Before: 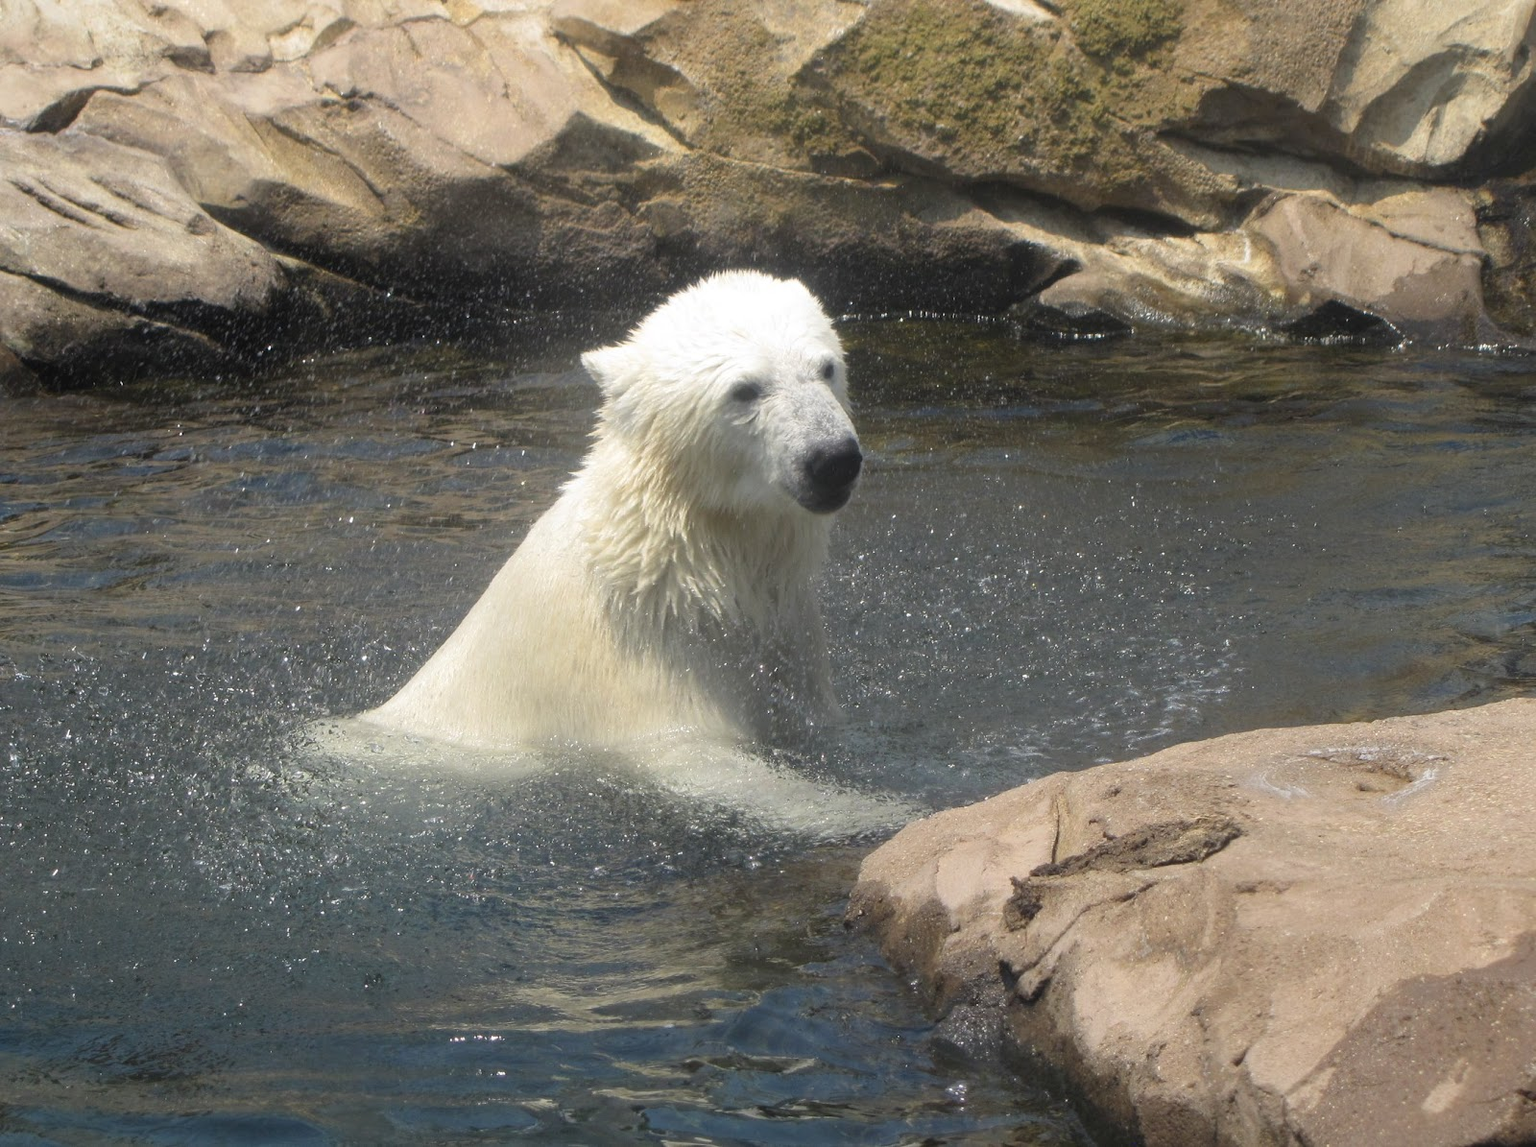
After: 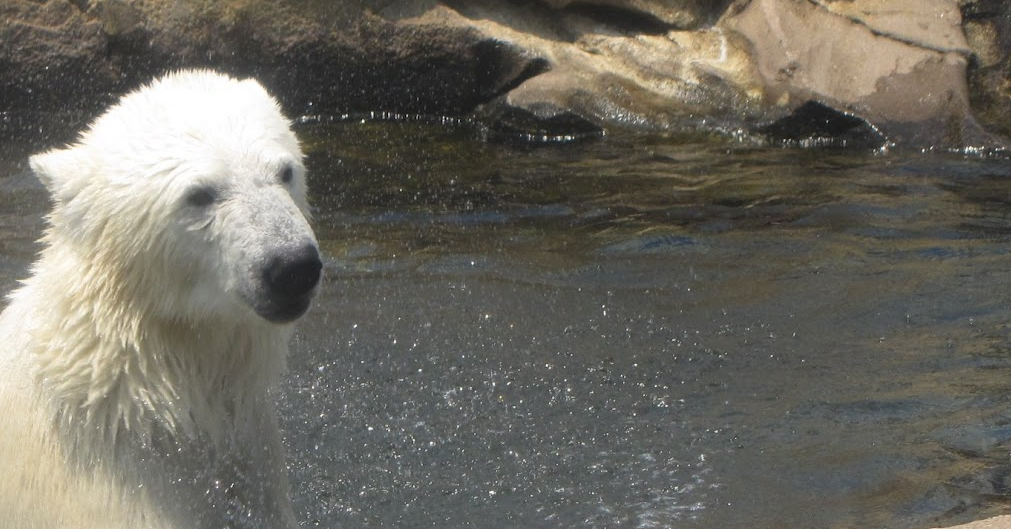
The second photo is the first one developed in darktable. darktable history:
crop: left 36.047%, top 17.816%, right 0.714%, bottom 37.873%
